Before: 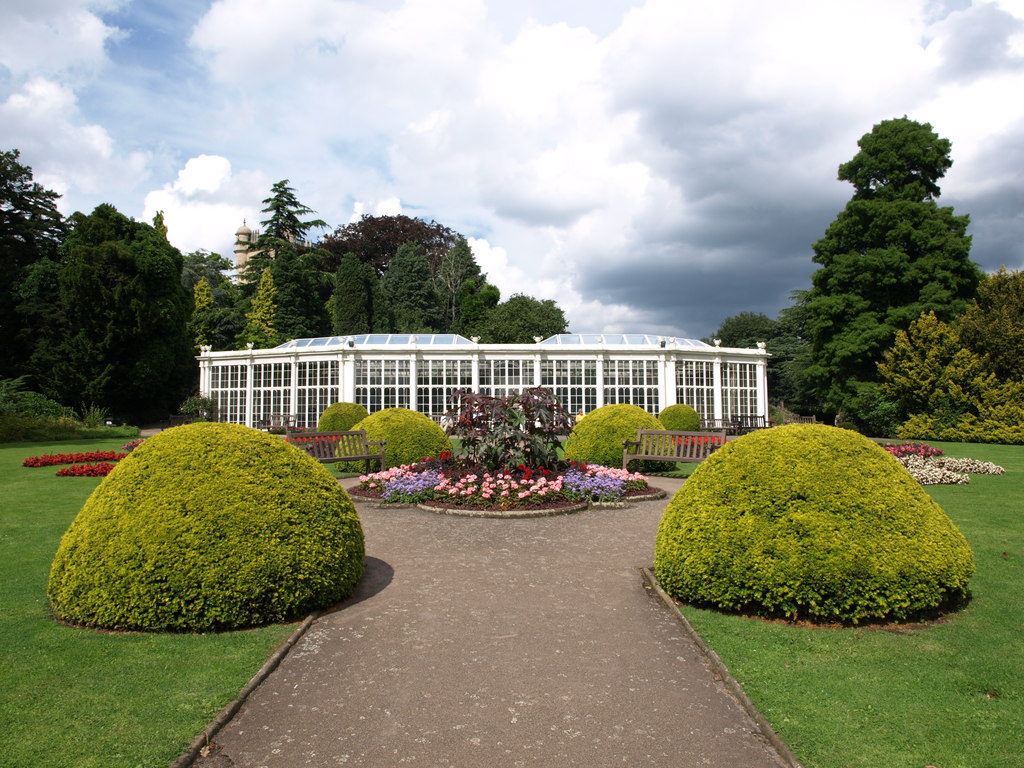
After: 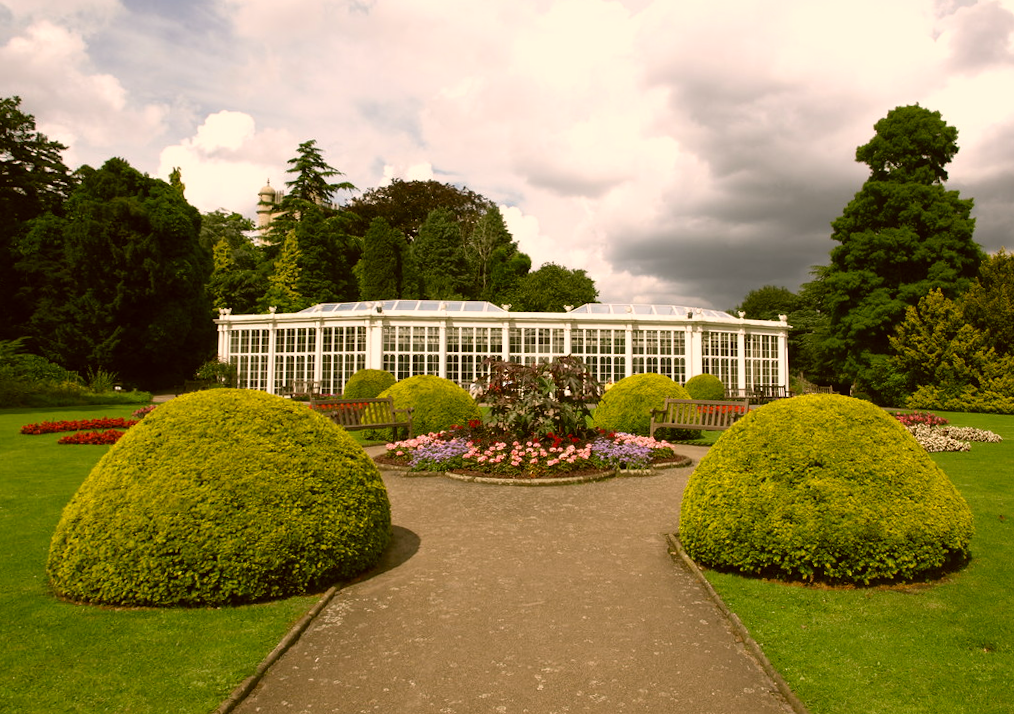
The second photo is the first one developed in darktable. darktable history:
rotate and perspective: rotation 0.679°, lens shift (horizontal) 0.136, crop left 0.009, crop right 0.991, crop top 0.078, crop bottom 0.95
color correction: highlights a* 8.98, highlights b* 15.09, shadows a* -0.49, shadows b* 26.52
